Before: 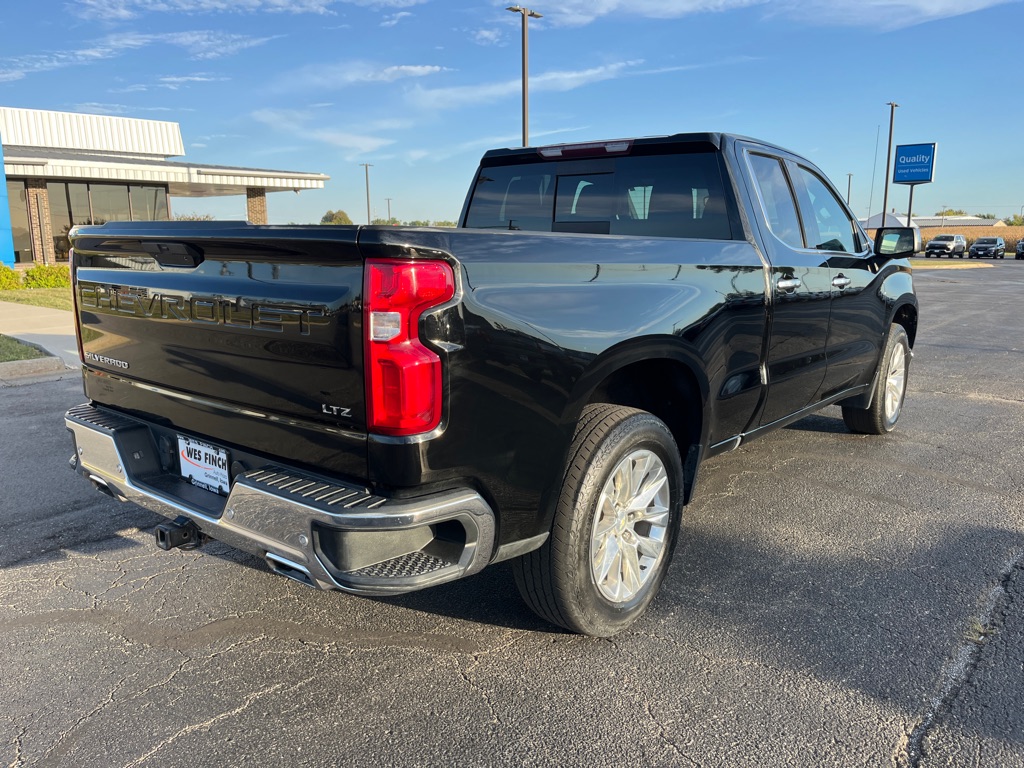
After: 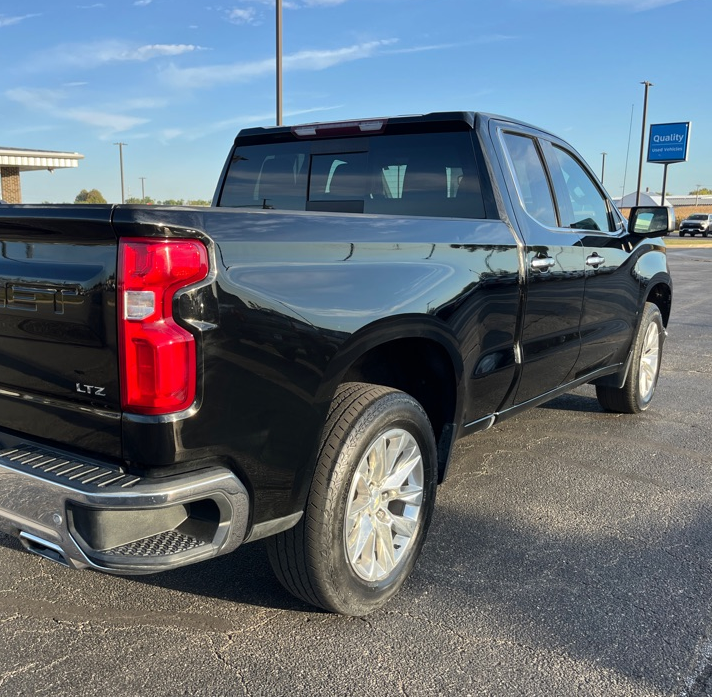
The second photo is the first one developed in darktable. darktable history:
tone equalizer: on, module defaults
crop and rotate: left 24.034%, top 2.838%, right 6.406%, bottom 6.299%
